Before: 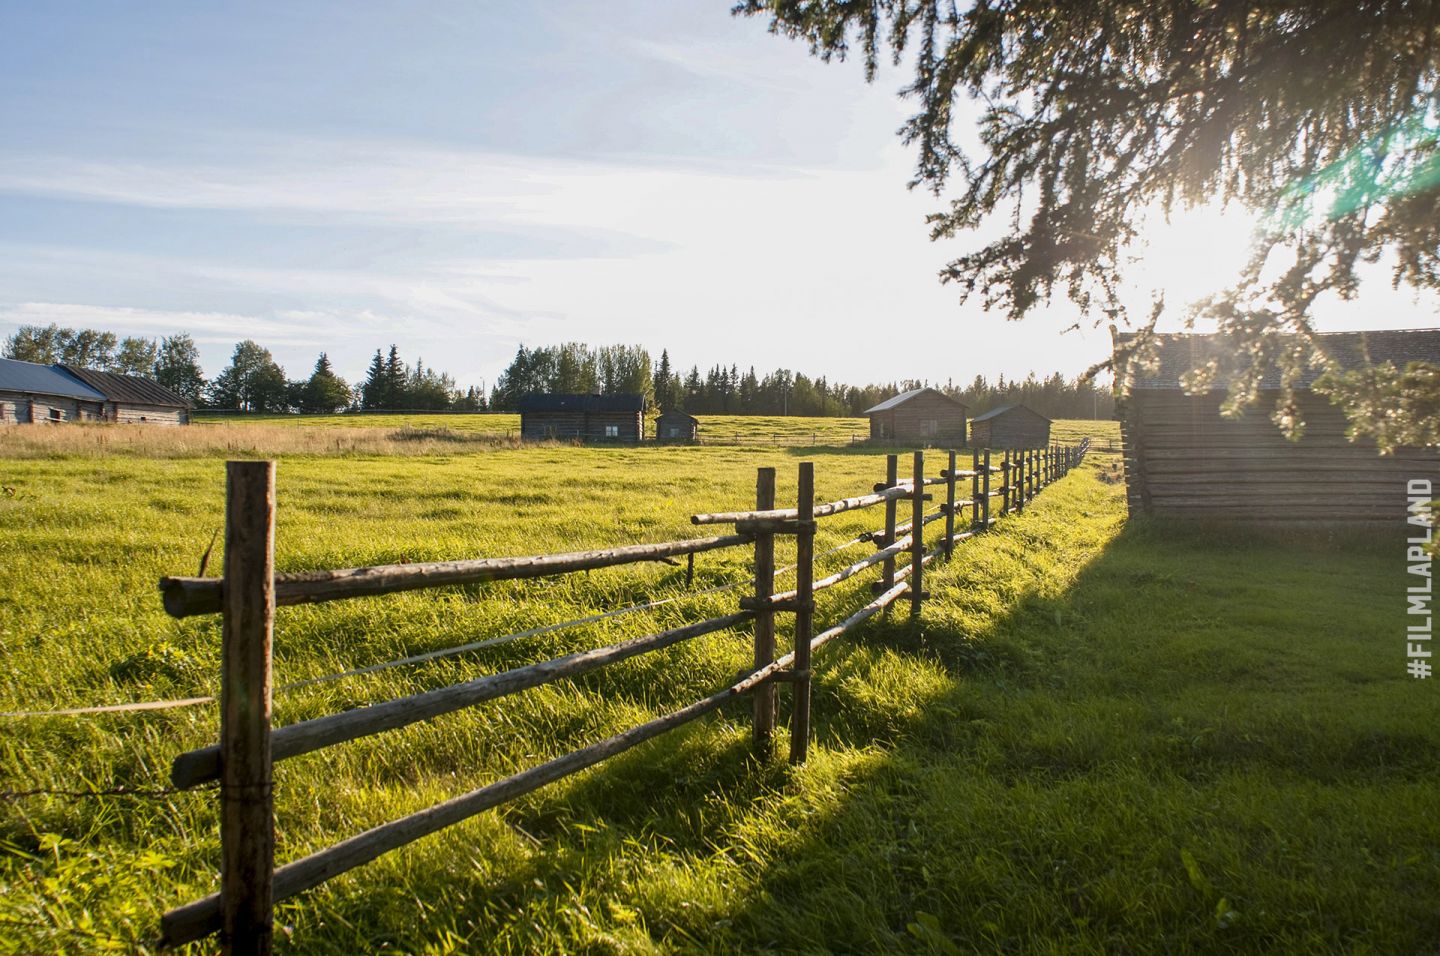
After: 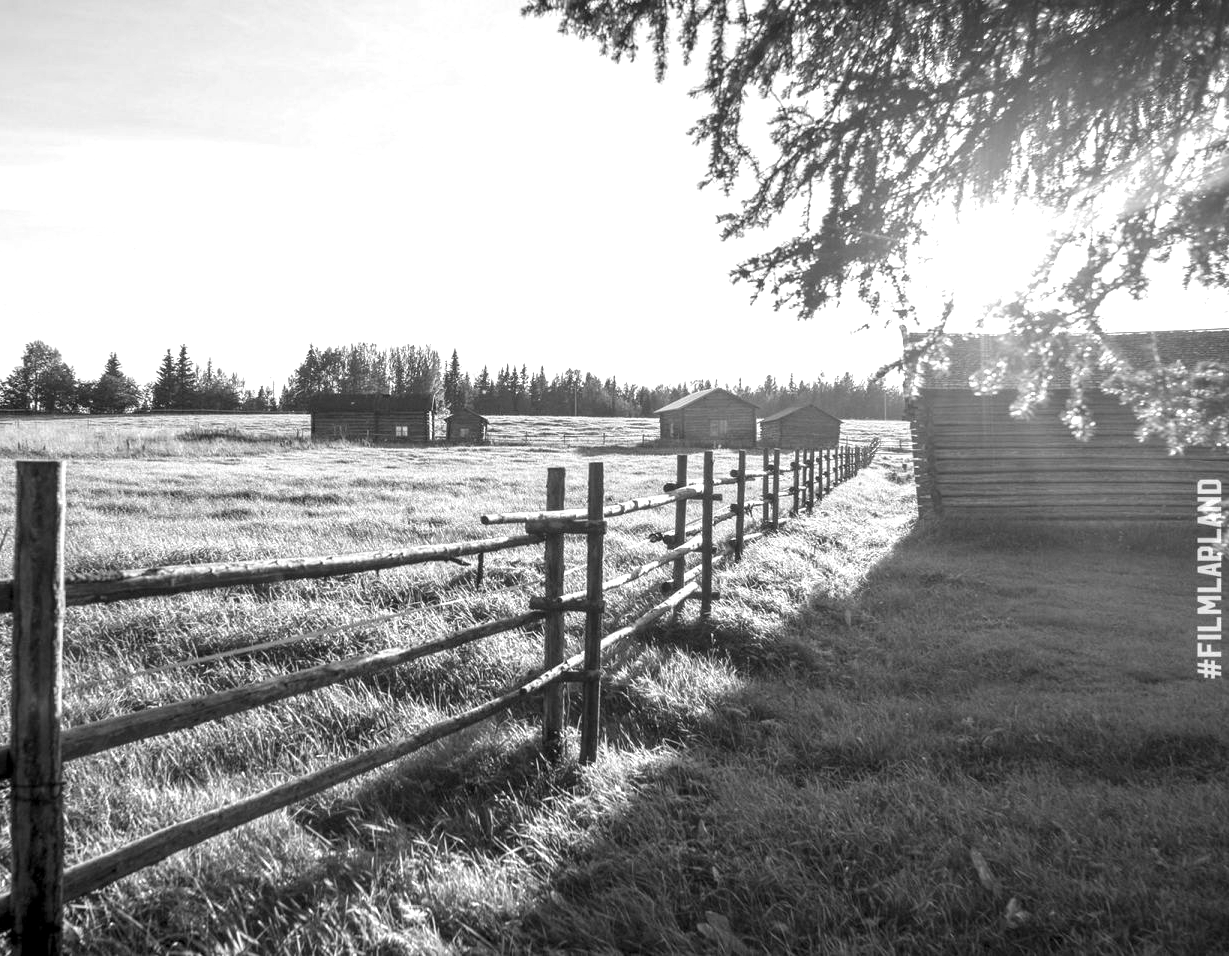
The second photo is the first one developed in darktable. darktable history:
crop and rotate: left 14.584%
exposure: black level correction 0, exposure 0.68 EV, compensate exposure bias true, compensate highlight preservation false
local contrast: on, module defaults
monochrome: on, module defaults
